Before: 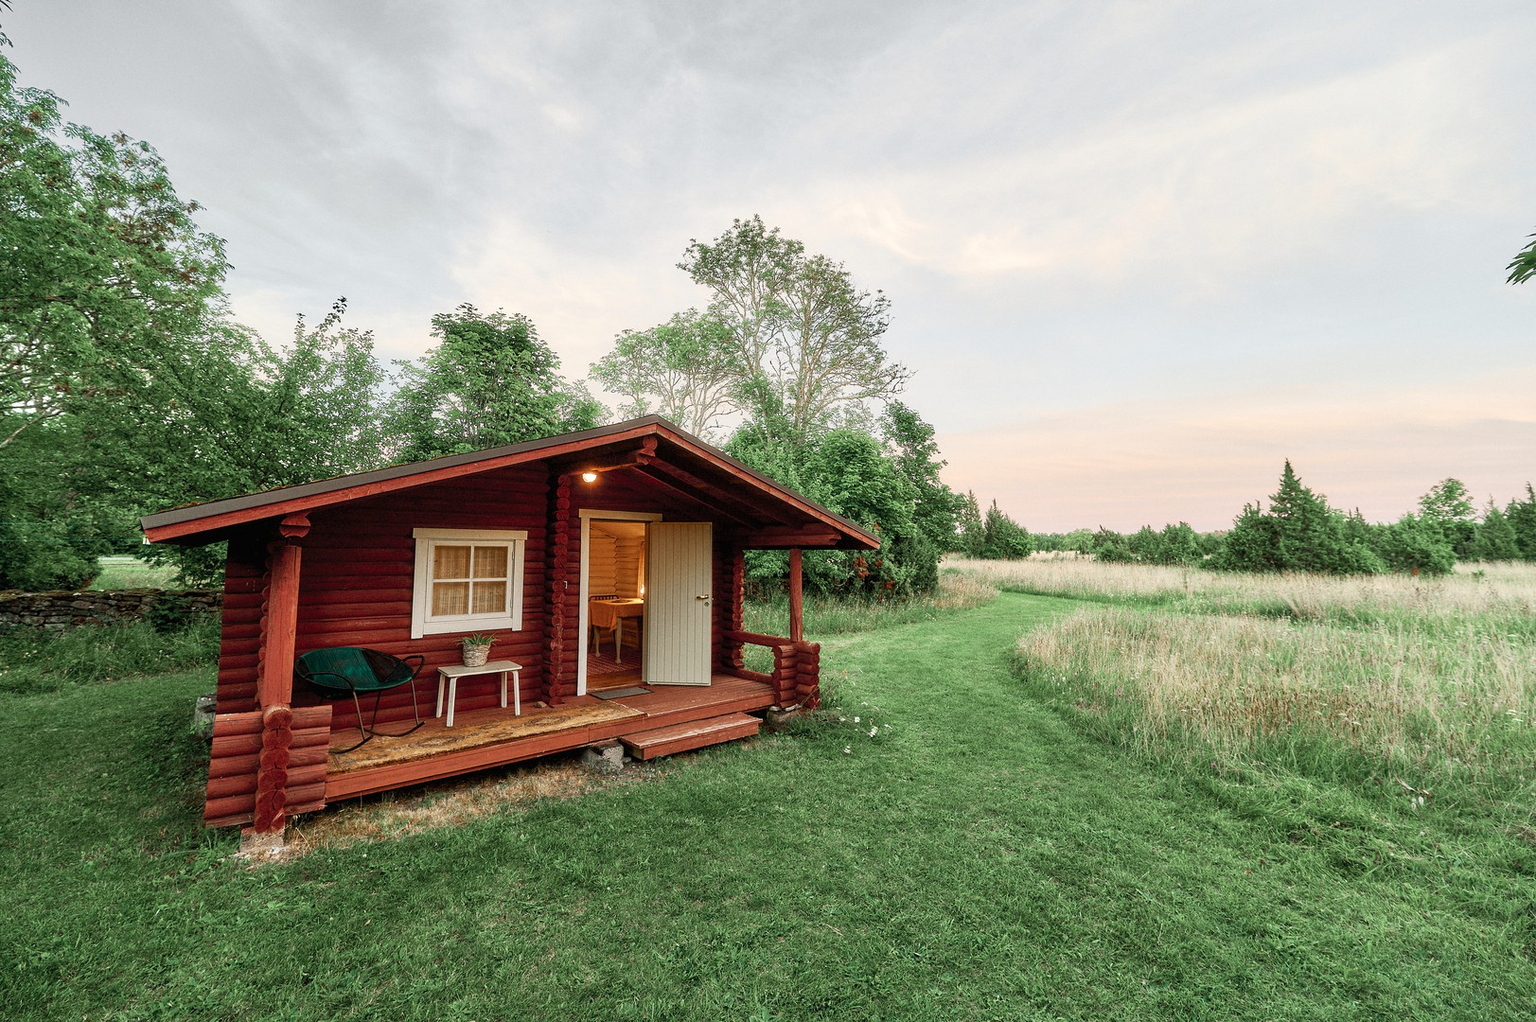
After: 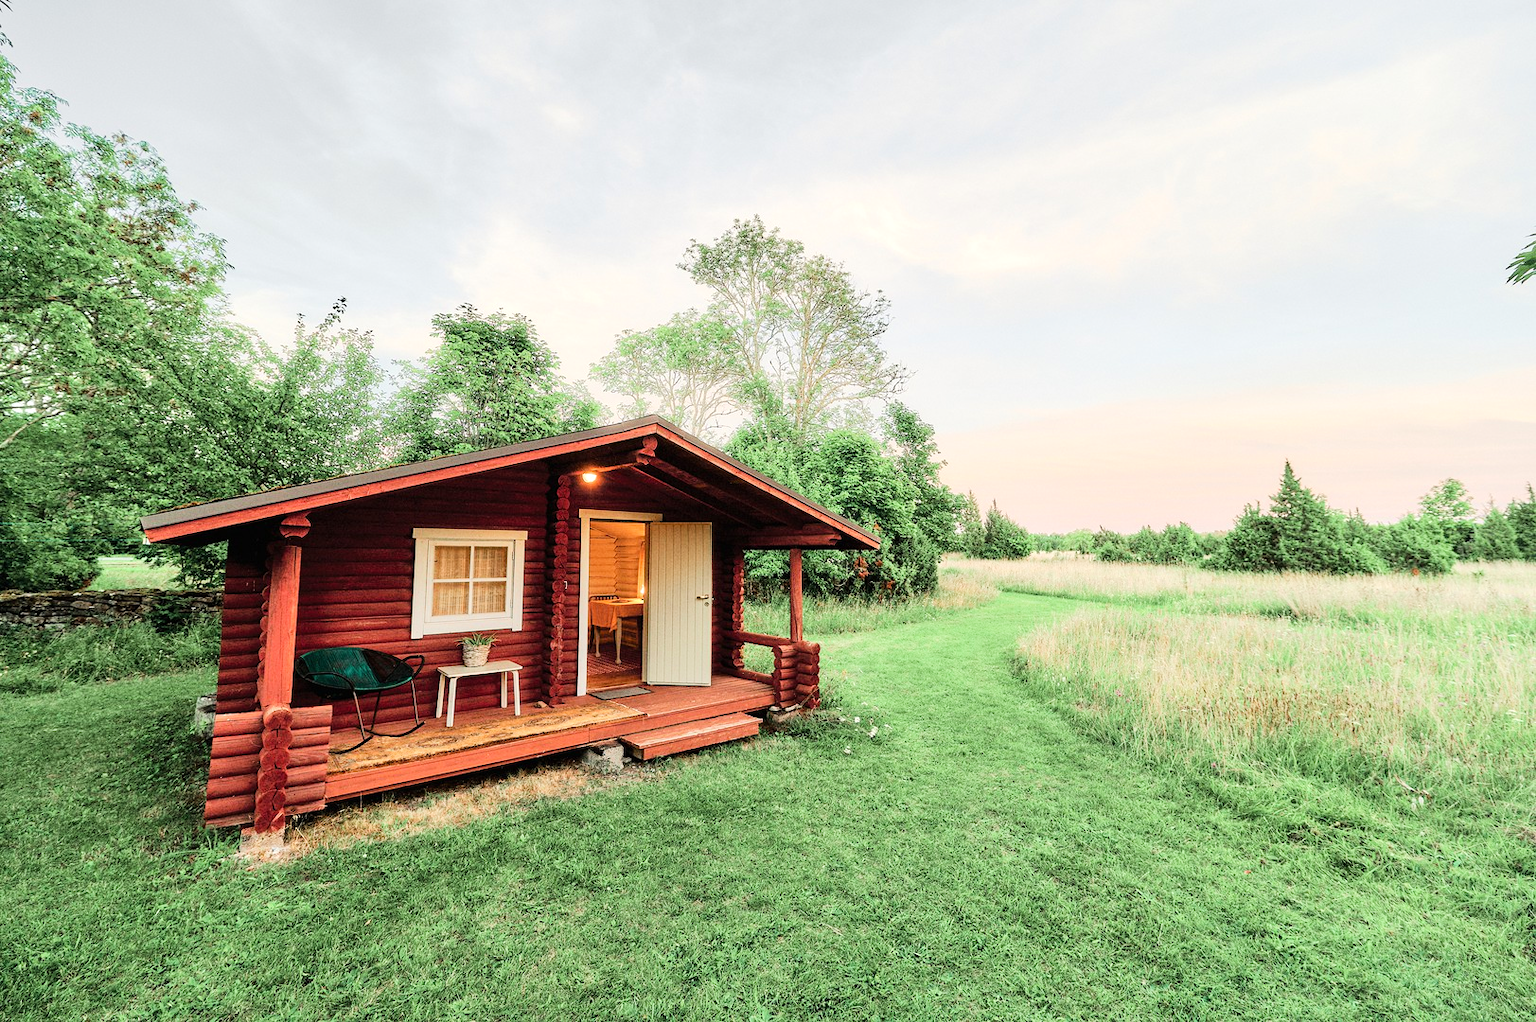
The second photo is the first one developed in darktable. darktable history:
tone equalizer: -7 EV 0.162 EV, -6 EV 0.598 EV, -5 EV 1.15 EV, -4 EV 1.3 EV, -3 EV 1.14 EV, -2 EV 0.6 EV, -1 EV 0.158 EV, edges refinement/feathering 500, mask exposure compensation -1.57 EV, preserve details no
